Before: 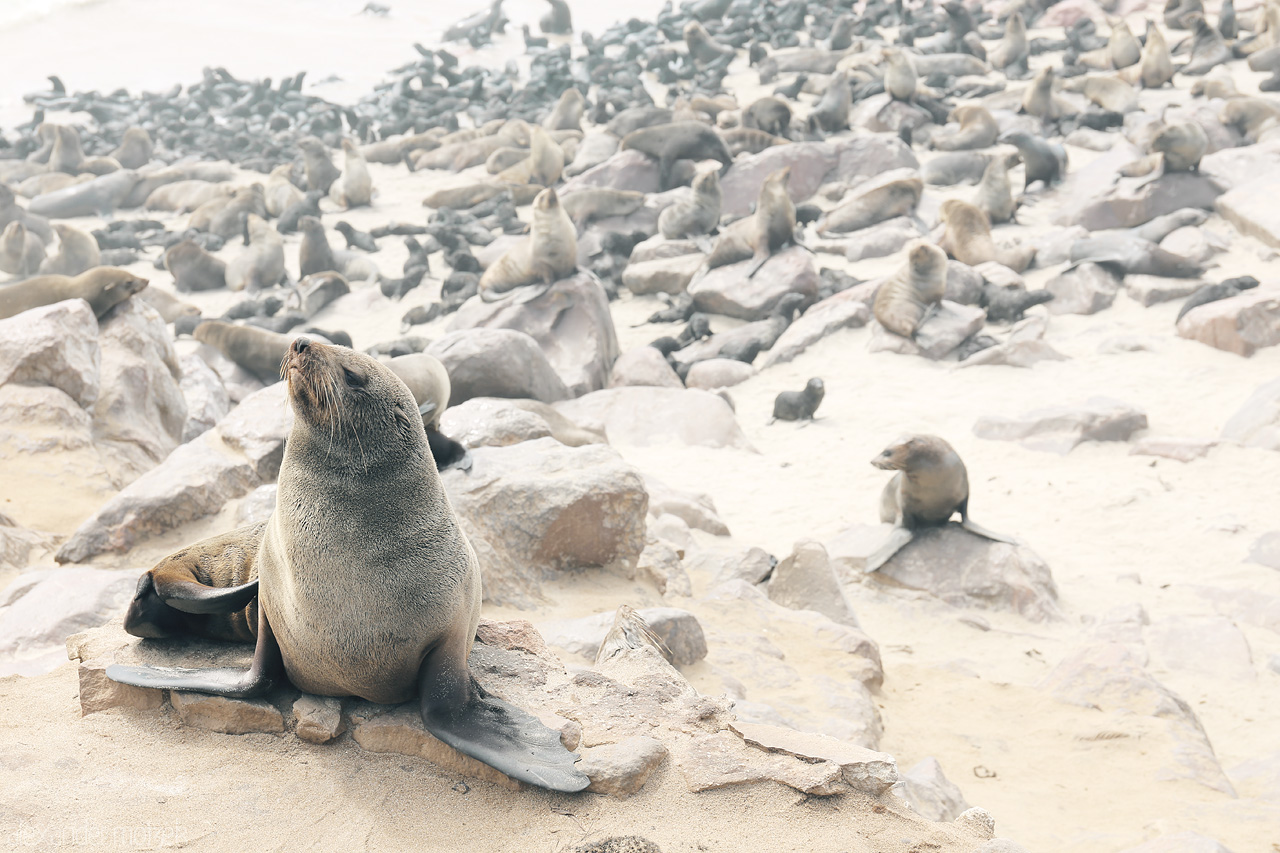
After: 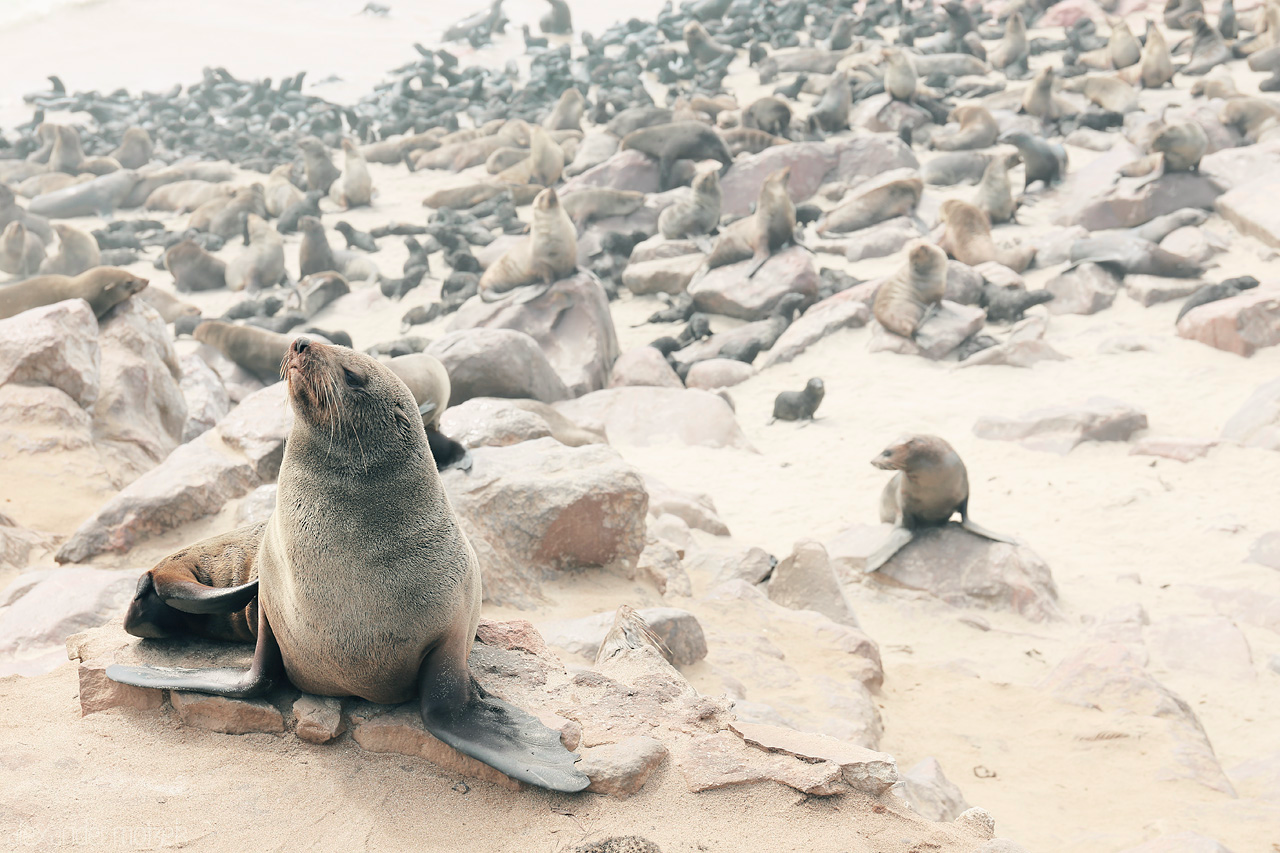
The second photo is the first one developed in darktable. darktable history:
sharpen: radius 5.325, amount 0.312, threshold 26.433
tone curve: curves: ch0 [(0, 0) (0.059, 0.027) (0.162, 0.125) (0.304, 0.279) (0.547, 0.532) (0.828, 0.815) (1, 0.983)]; ch1 [(0, 0) (0.23, 0.166) (0.34, 0.298) (0.371, 0.334) (0.435, 0.408) (0.477, 0.469) (0.499, 0.498) (0.529, 0.544) (0.559, 0.587) (0.743, 0.798) (1, 1)]; ch2 [(0, 0) (0.431, 0.414) (0.498, 0.503) (0.524, 0.531) (0.568, 0.567) (0.6, 0.597) (0.643, 0.631) (0.74, 0.721) (1, 1)], color space Lab, independent channels, preserve colors none
